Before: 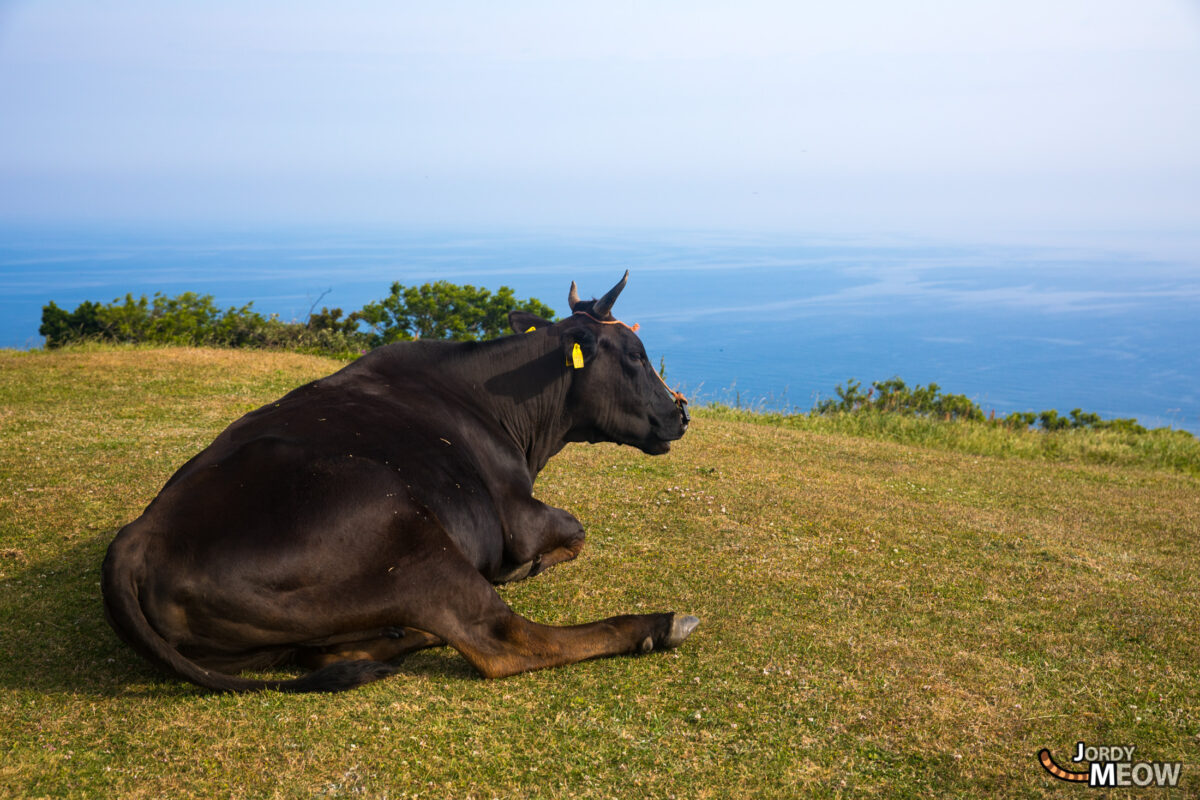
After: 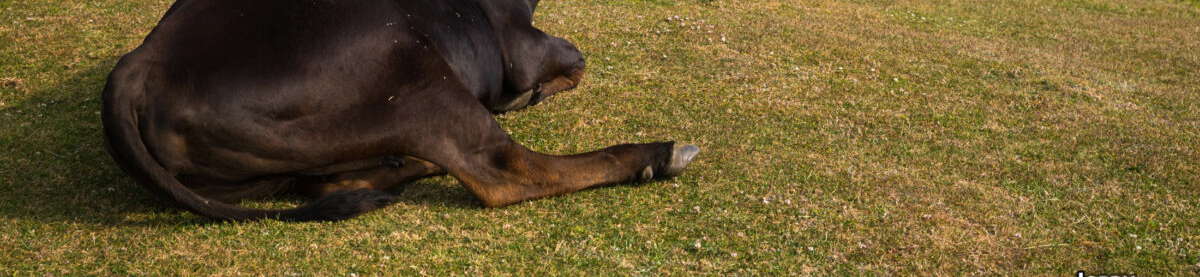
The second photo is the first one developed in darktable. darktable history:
crop and rotate: top 59.063%, bottom 6.238%
color correction: highlights a* -0.131, highlights b* -5.99, shadows a* -0.122, shadows b* -0.111
